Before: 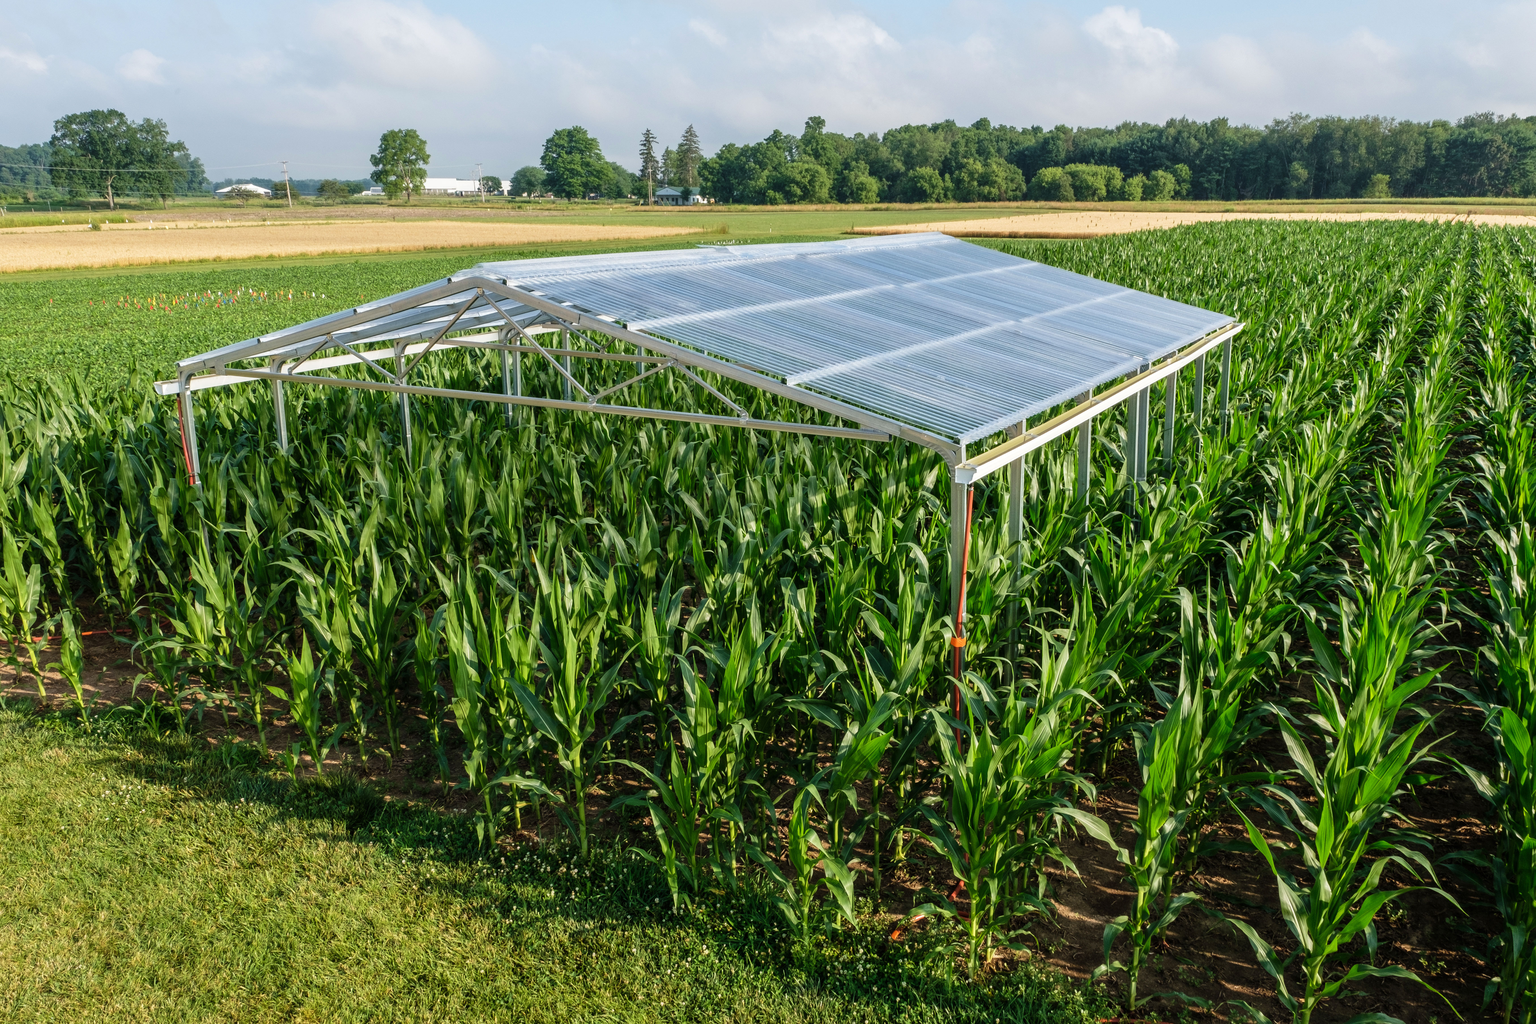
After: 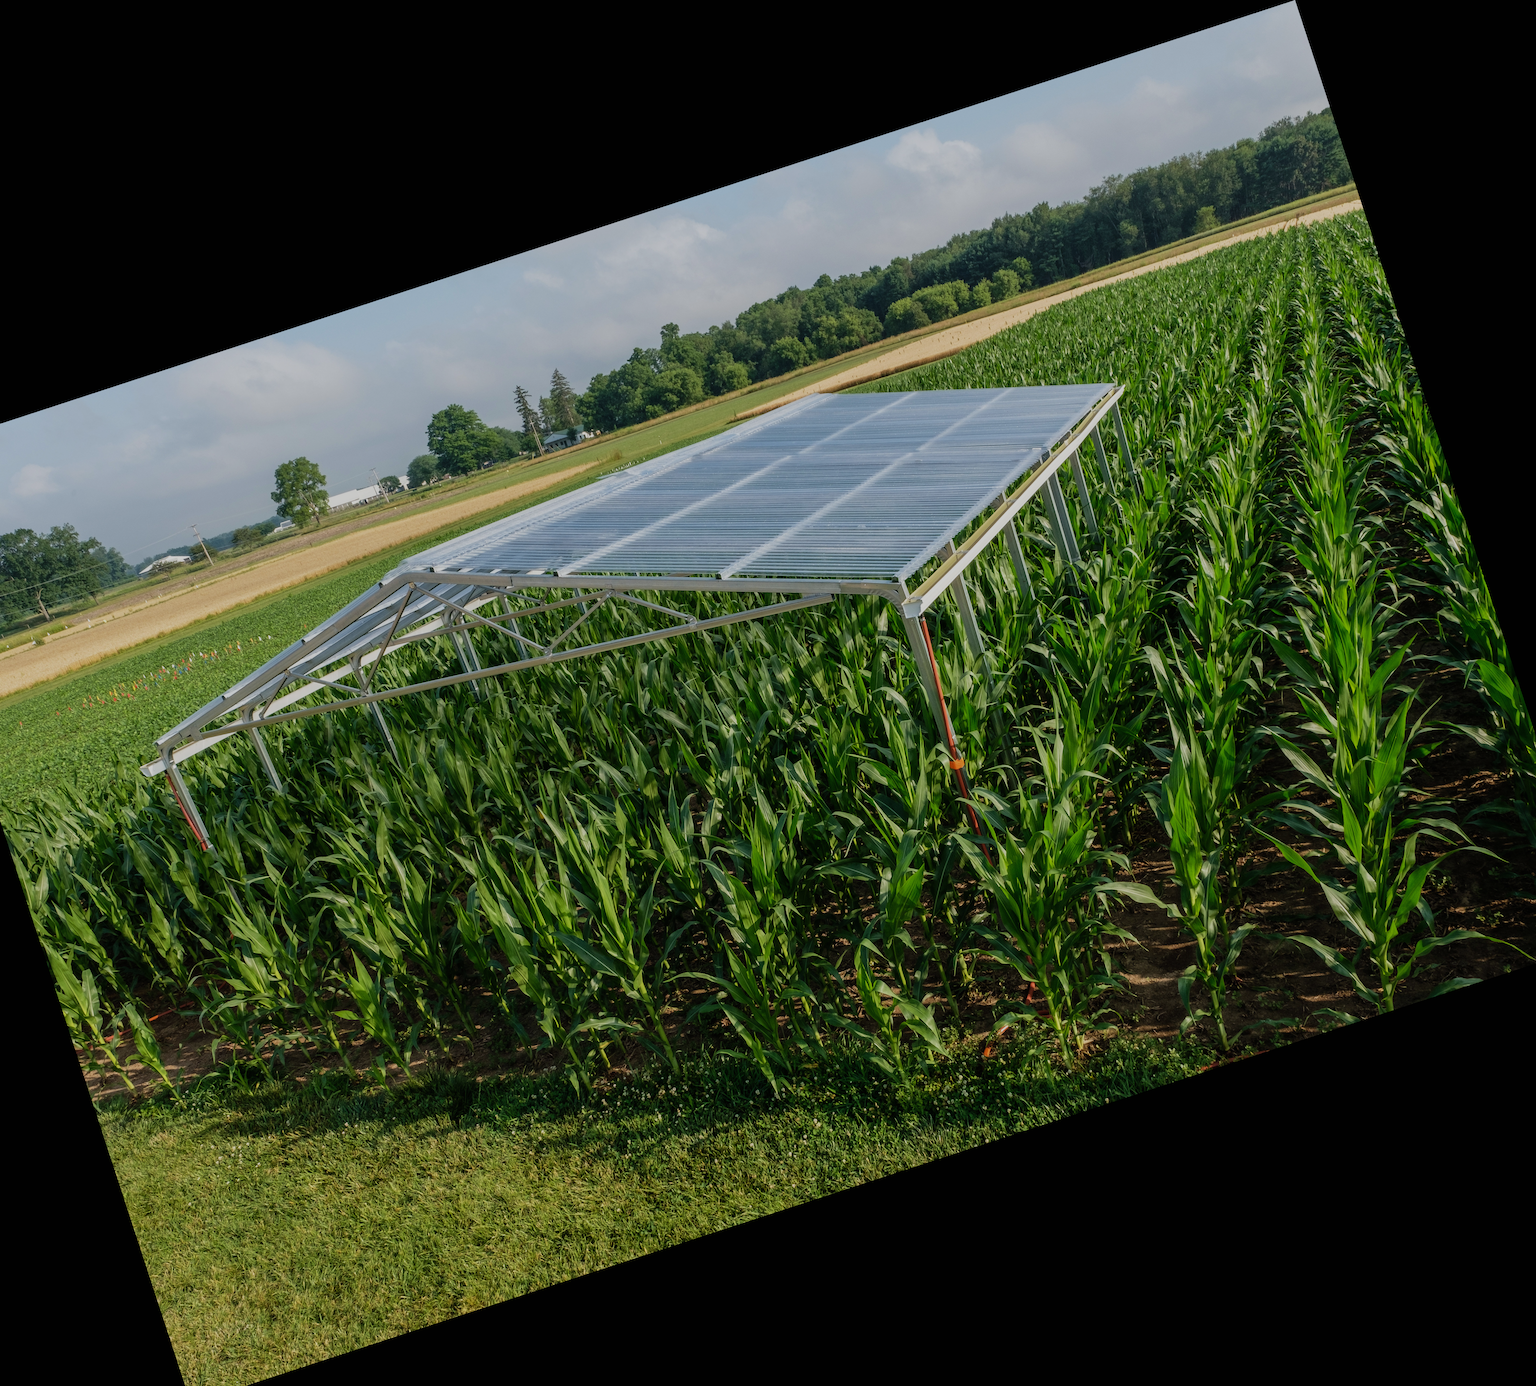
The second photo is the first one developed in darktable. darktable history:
crop and rotate: angle 18.12°, left 6.821%, right 3.848%, bottom 1.179%
exposure: black level correction 0, exposure -0.721 EV, compensate highlight preservation false
